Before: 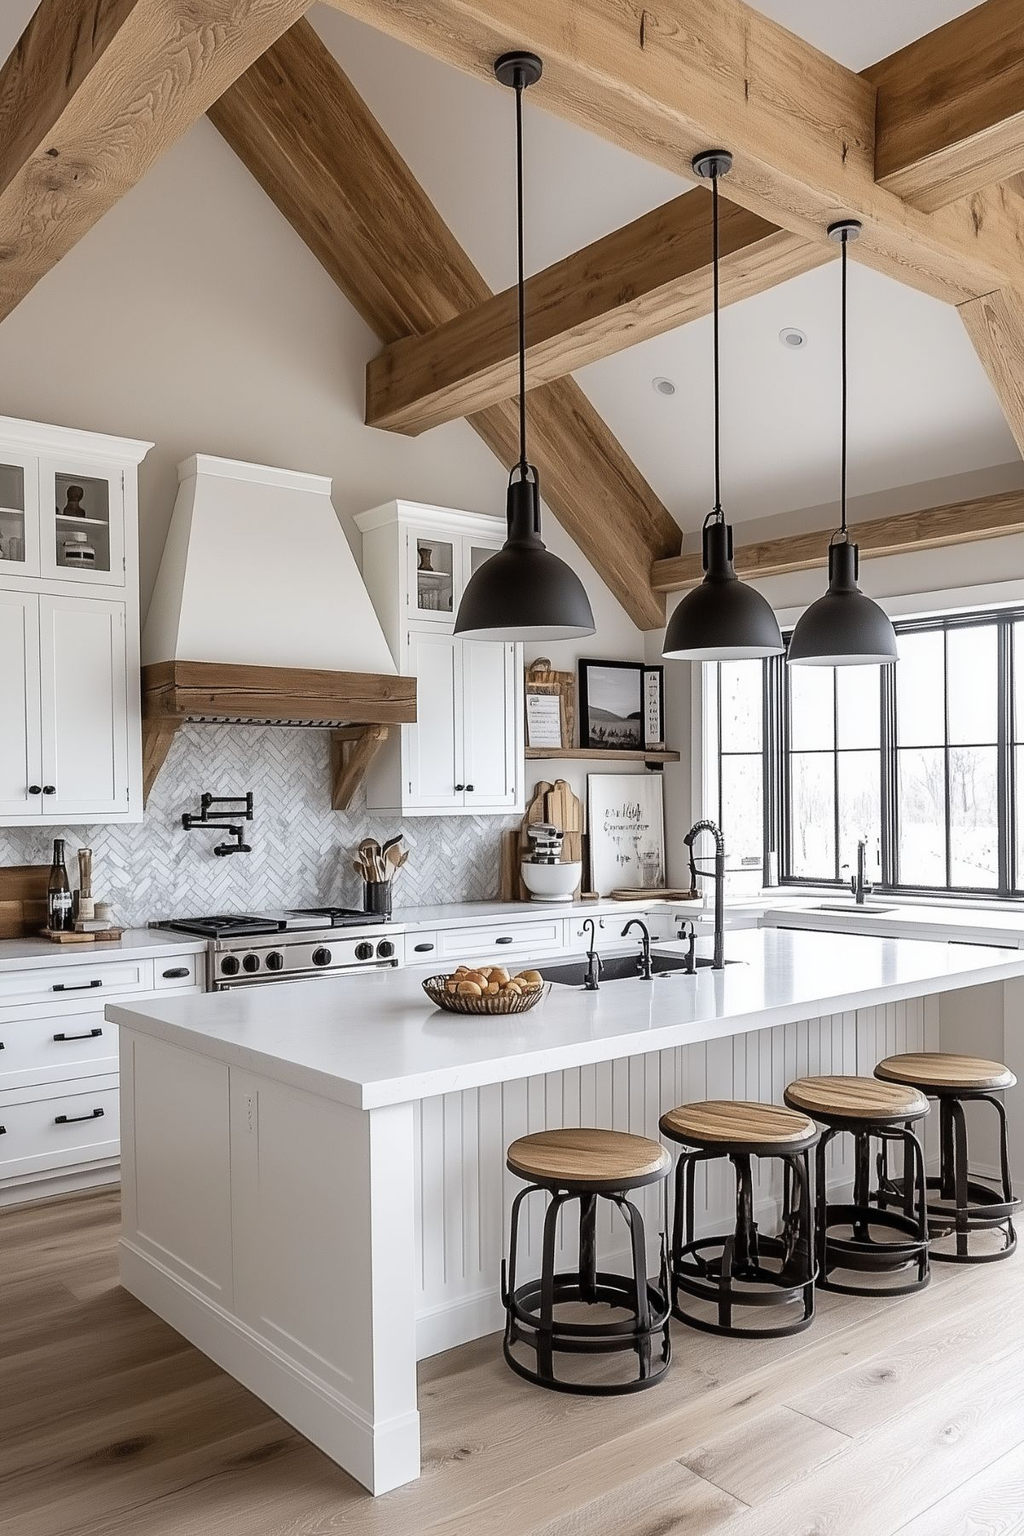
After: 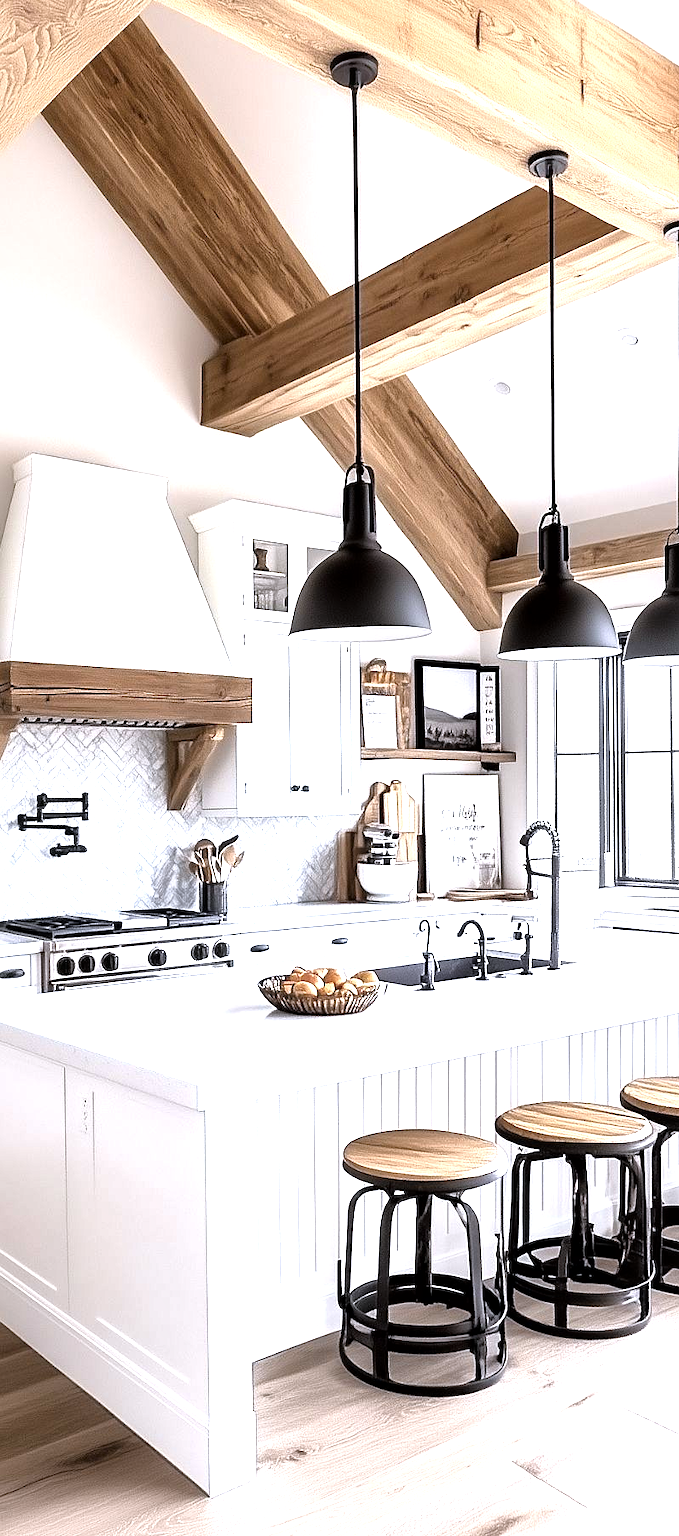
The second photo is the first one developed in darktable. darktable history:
exposure: exposure 0.432 EV, compensate highlight preservation false
local contrast: mode bilateral grid, contrast 26, coarseness 59, detail 151%, midtone range 0.2
contrast brightness saturation: contrast 0.073
tone equalizer: -8 EV -1.07 EV, -7 EV -1.05 EV, -6 EV -0.889 EV, -5 EV -0.61 EV, -3 EV 0.592 EV, -2 EV 0.837 EV, -1 EV 1.01 EV, +0 EV 1.05 EV
color calibration: illuminant as shot in camera, x 0.358, y 0.373, temperature 4628.91 K
crop and rotate: left 16.085%, right 17.557%
